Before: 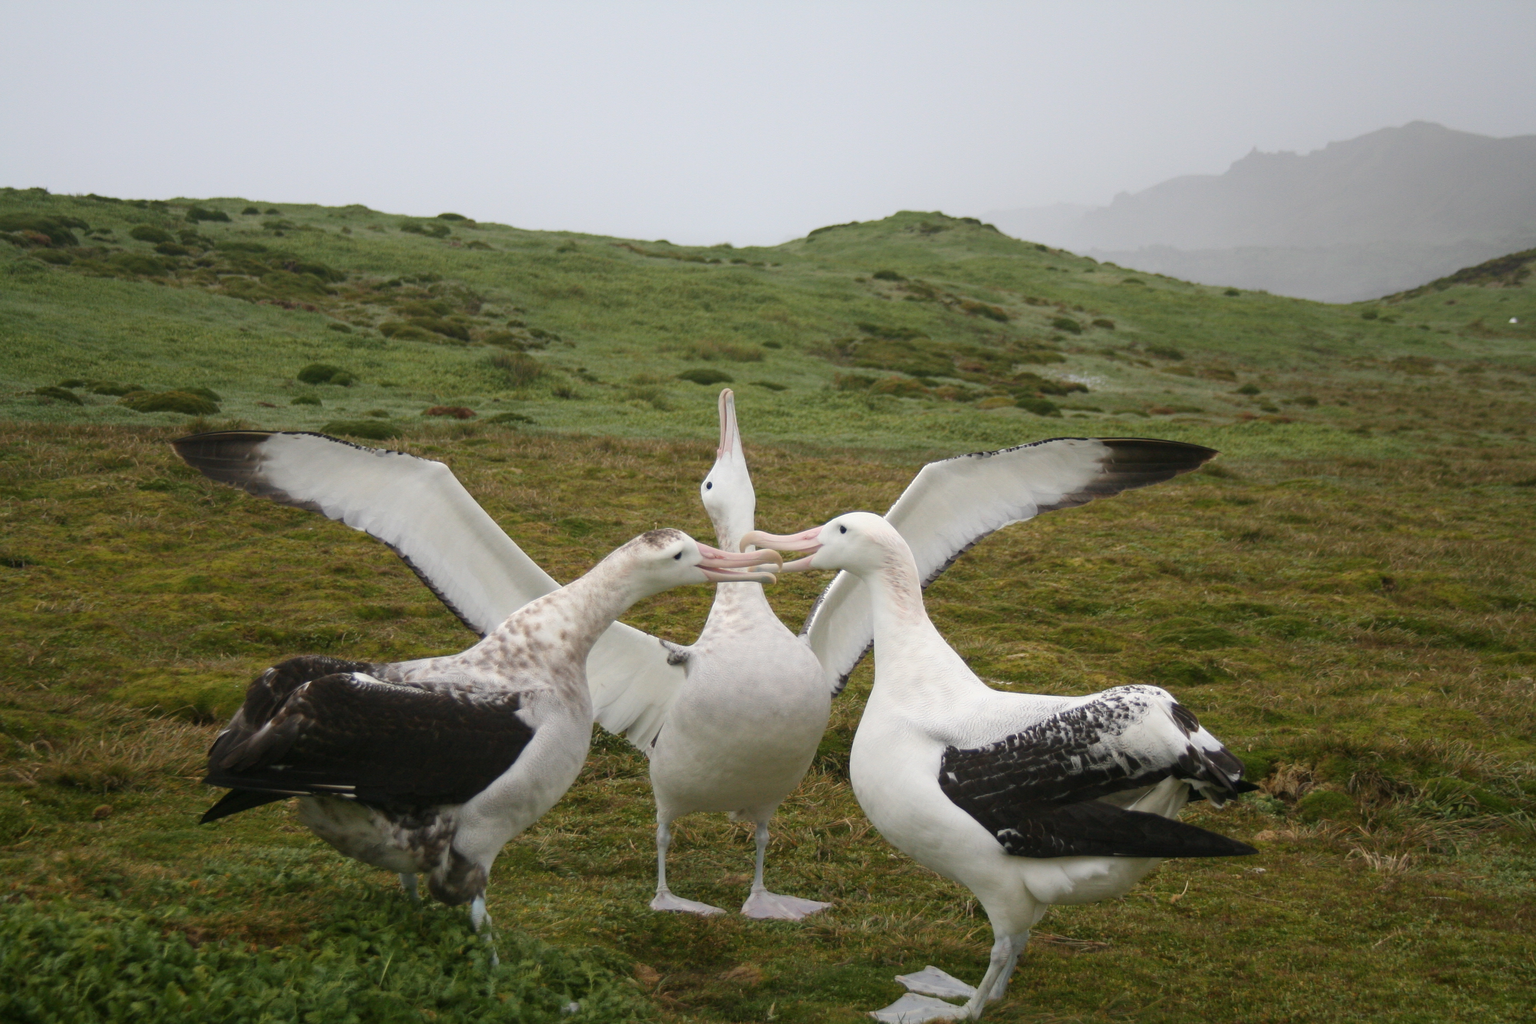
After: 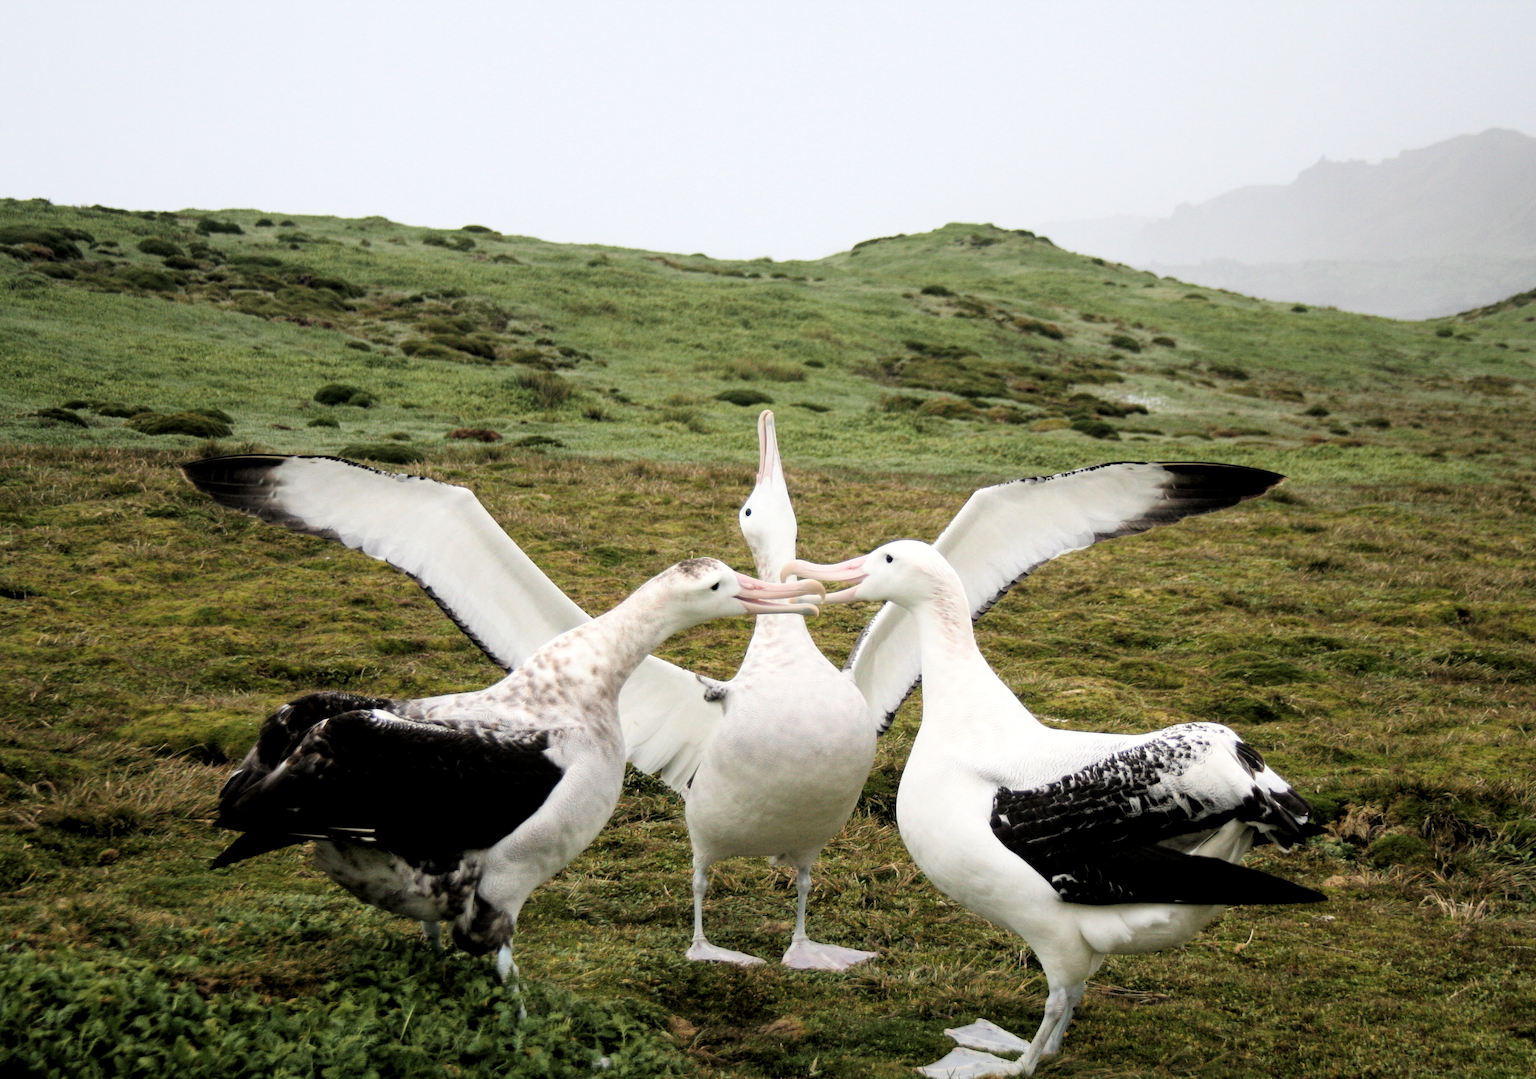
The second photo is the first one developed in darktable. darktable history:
crop and rotate: right 5.167%
filmic rgb: black relative exposure -4 EV, white relative exposure 3 EV, hardness 3.02, contrast 1.4
exposure: black level correction -0.002, exposure 0.54 EV, compensate highlight preservation false
local contrast: highlights 100%, shadows 100%, detail 120%, midtone range 0.2
